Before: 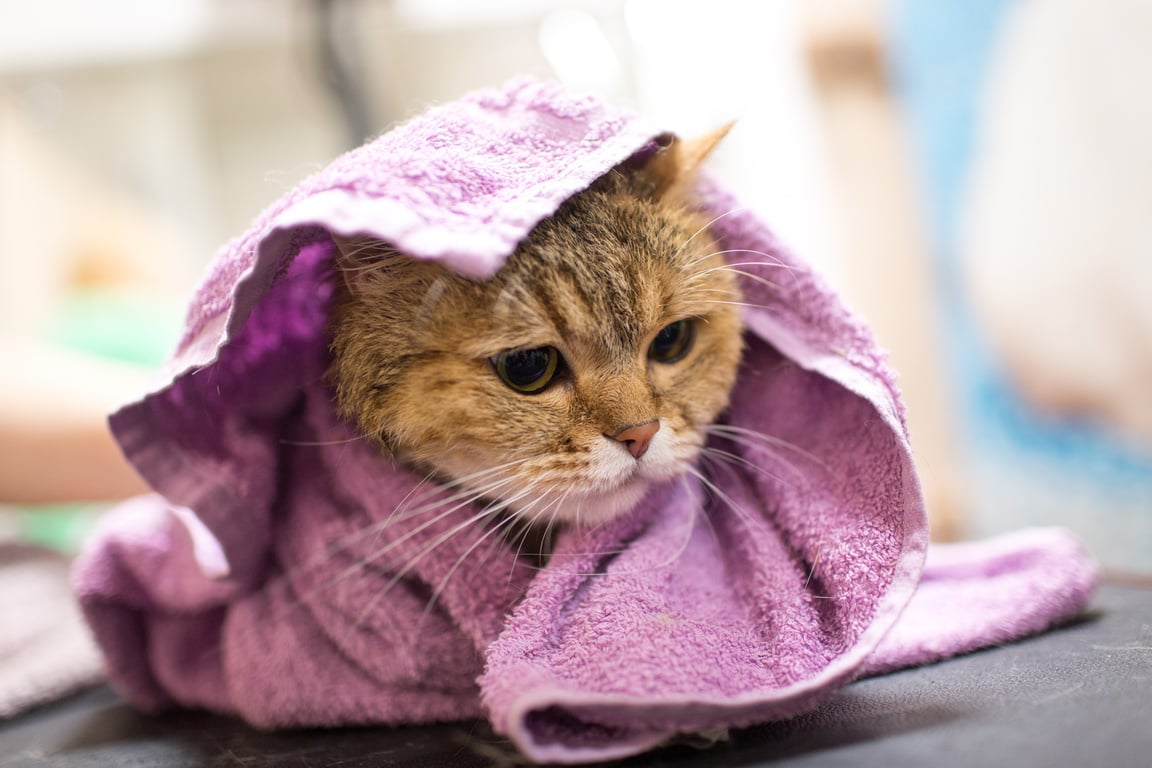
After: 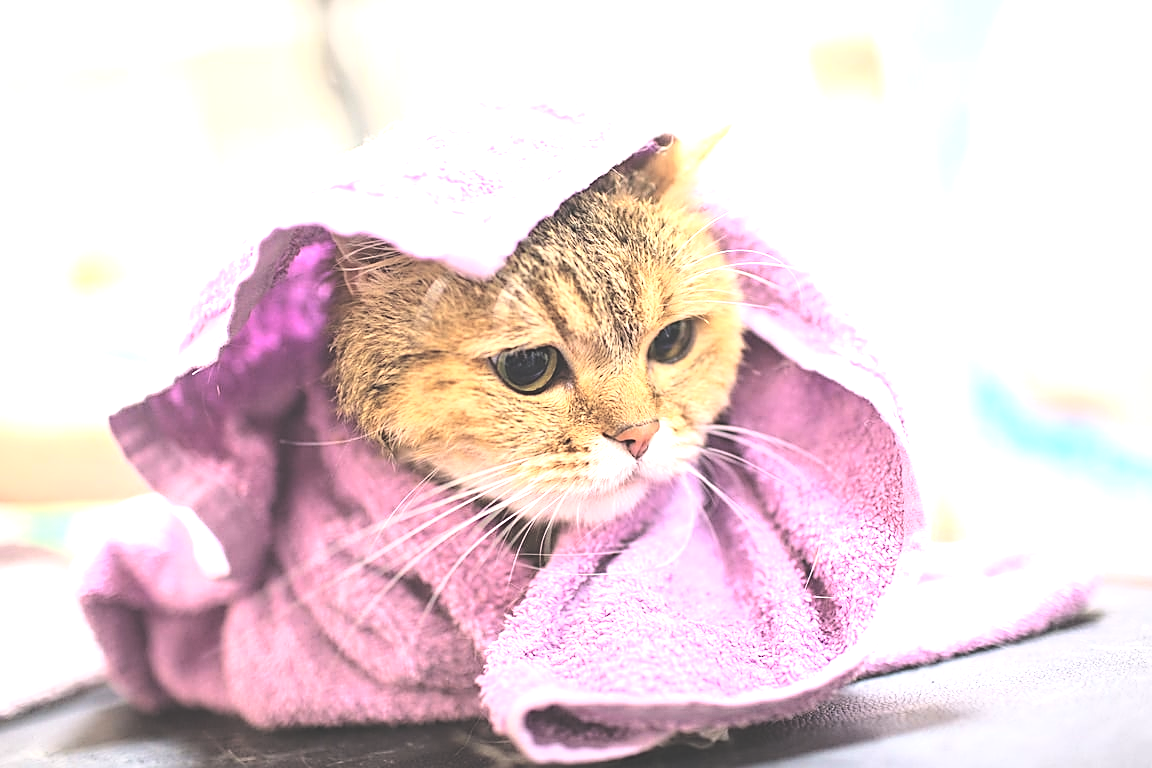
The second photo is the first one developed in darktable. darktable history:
exposure: black level correction -0.023, exposure 1.393 EV, compensate highlight preservation false
sharpen: amount 0.742
tone curve: curves: ch0 [(0, 0) (0.003, 0.003) (0.011, 0.005) (0.025, 0.008) (0.044, 0.012) (0.069, 0.02) (0.1, 0.031) (0.136, 0.047) (0.177, 0.088) (0.224, 0.141) (0.277, 0.222) (0.335, 0.32) (0.399, 0.425) (0.468, 0.524) (0.543, 0.623) (0.623, 0.716) (0.709, 0.796) (0.801, 0.88) (0.898, 0.959) (1, 1)], color space Lab, independent channels
